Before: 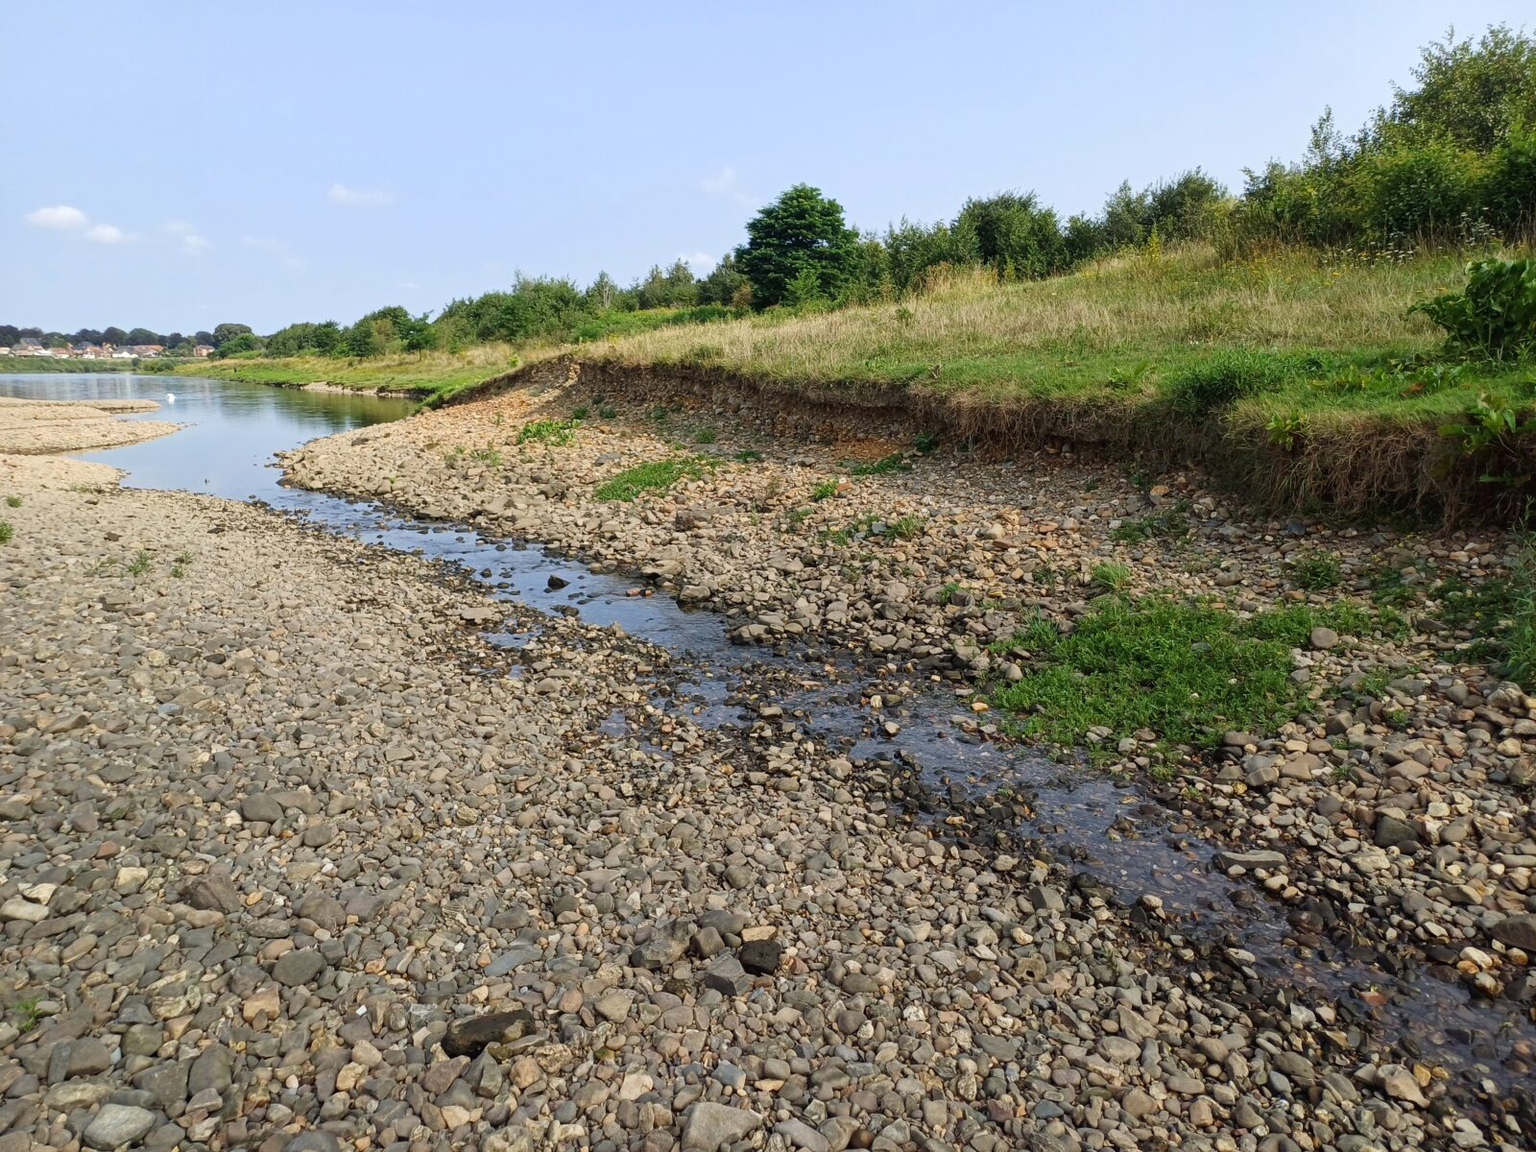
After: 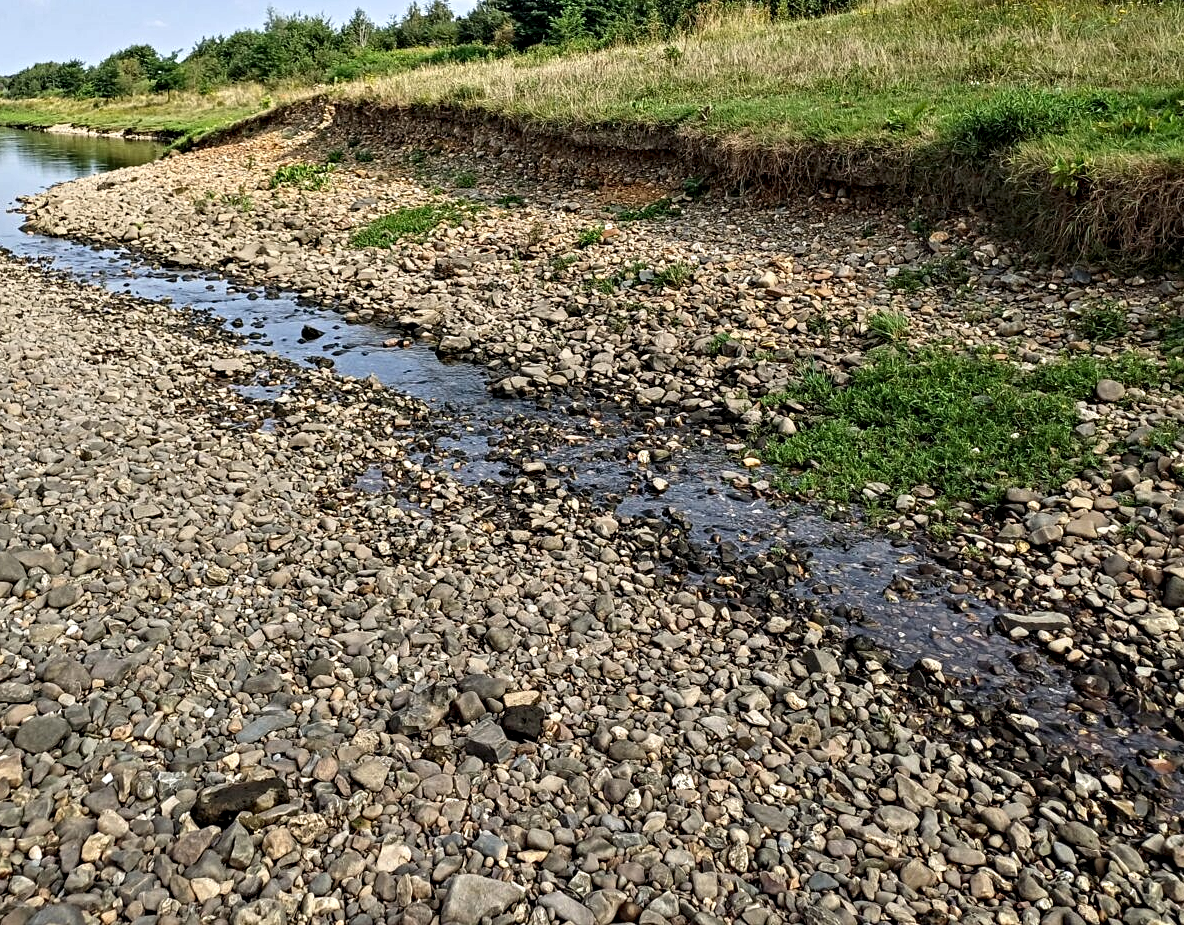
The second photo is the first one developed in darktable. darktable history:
crop: left 16.871%, top 22.857%, right 9.116%
contrast equalizer: octaves 7, y [[0.5, 0.542, 0.583, 0.625, 0.667, 0.708], [0.5 ×6], [0.5 ×6], [0 ×6], [0 ×6]]
